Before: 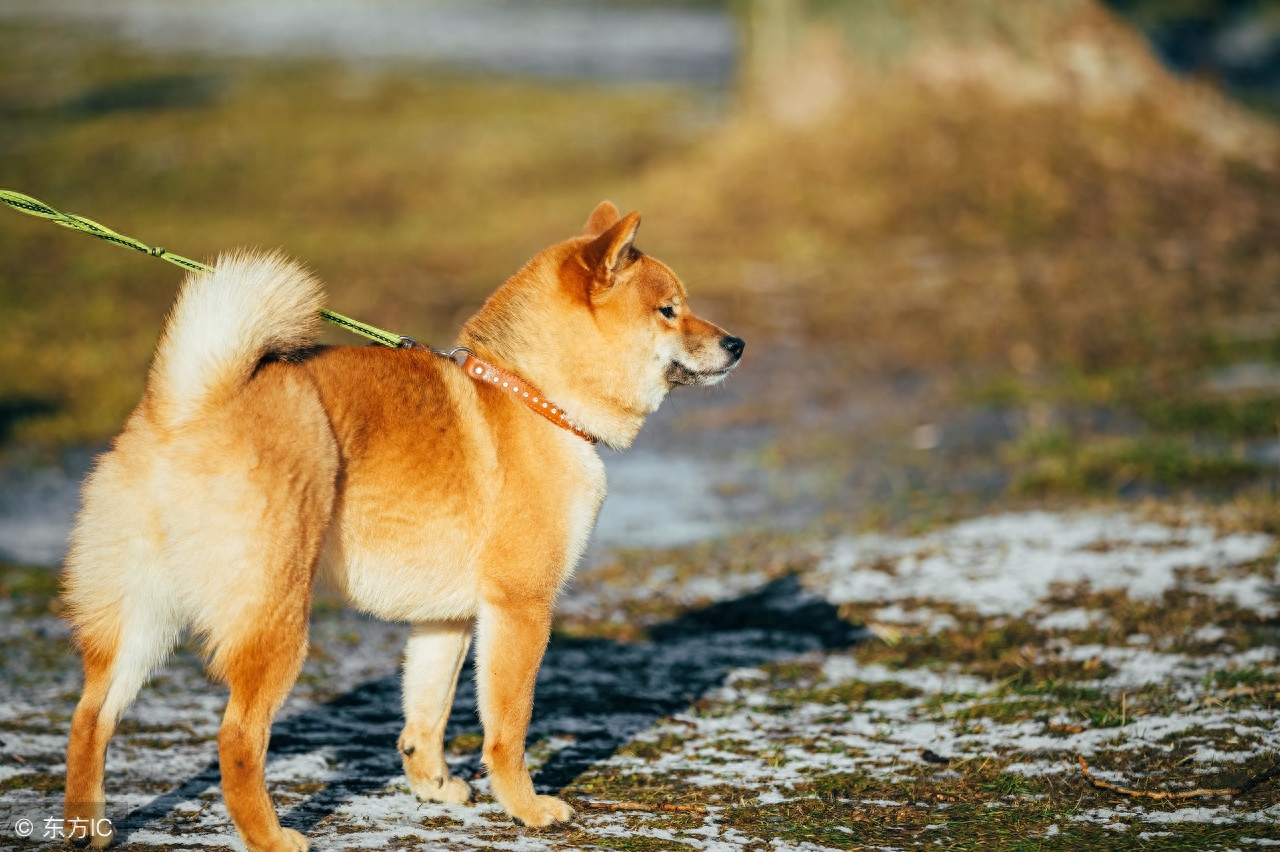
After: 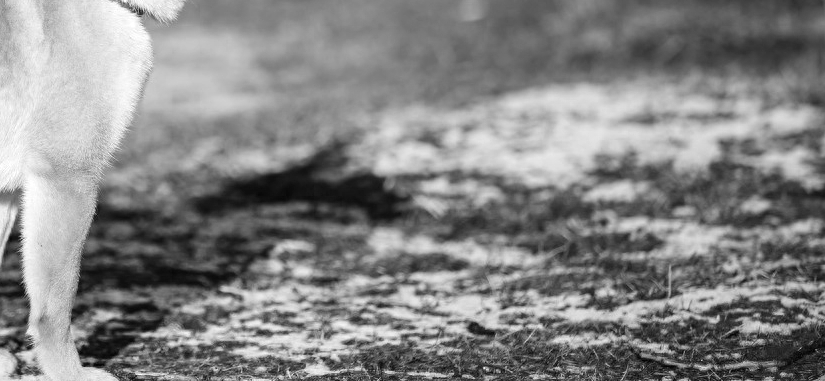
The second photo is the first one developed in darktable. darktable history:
crop and rotate: left 35.509%, top 50.238%, bottom 4.934%
monochrome: a 32, b 64, size 2.3
exposure: exposure 0.3 EV, compensate highlight preservation false
